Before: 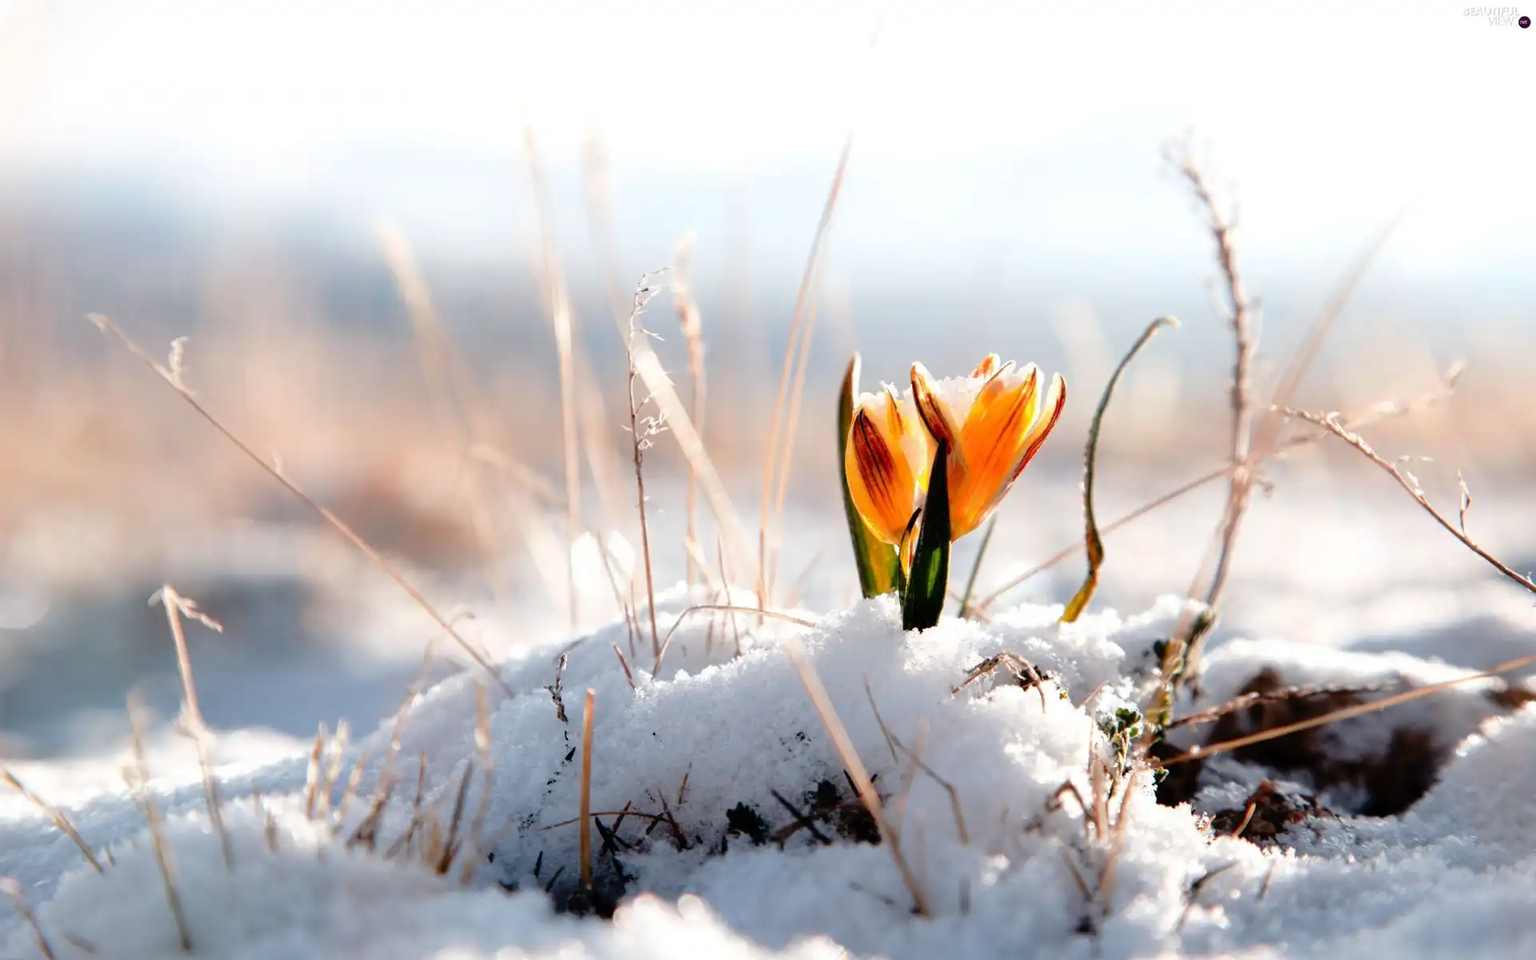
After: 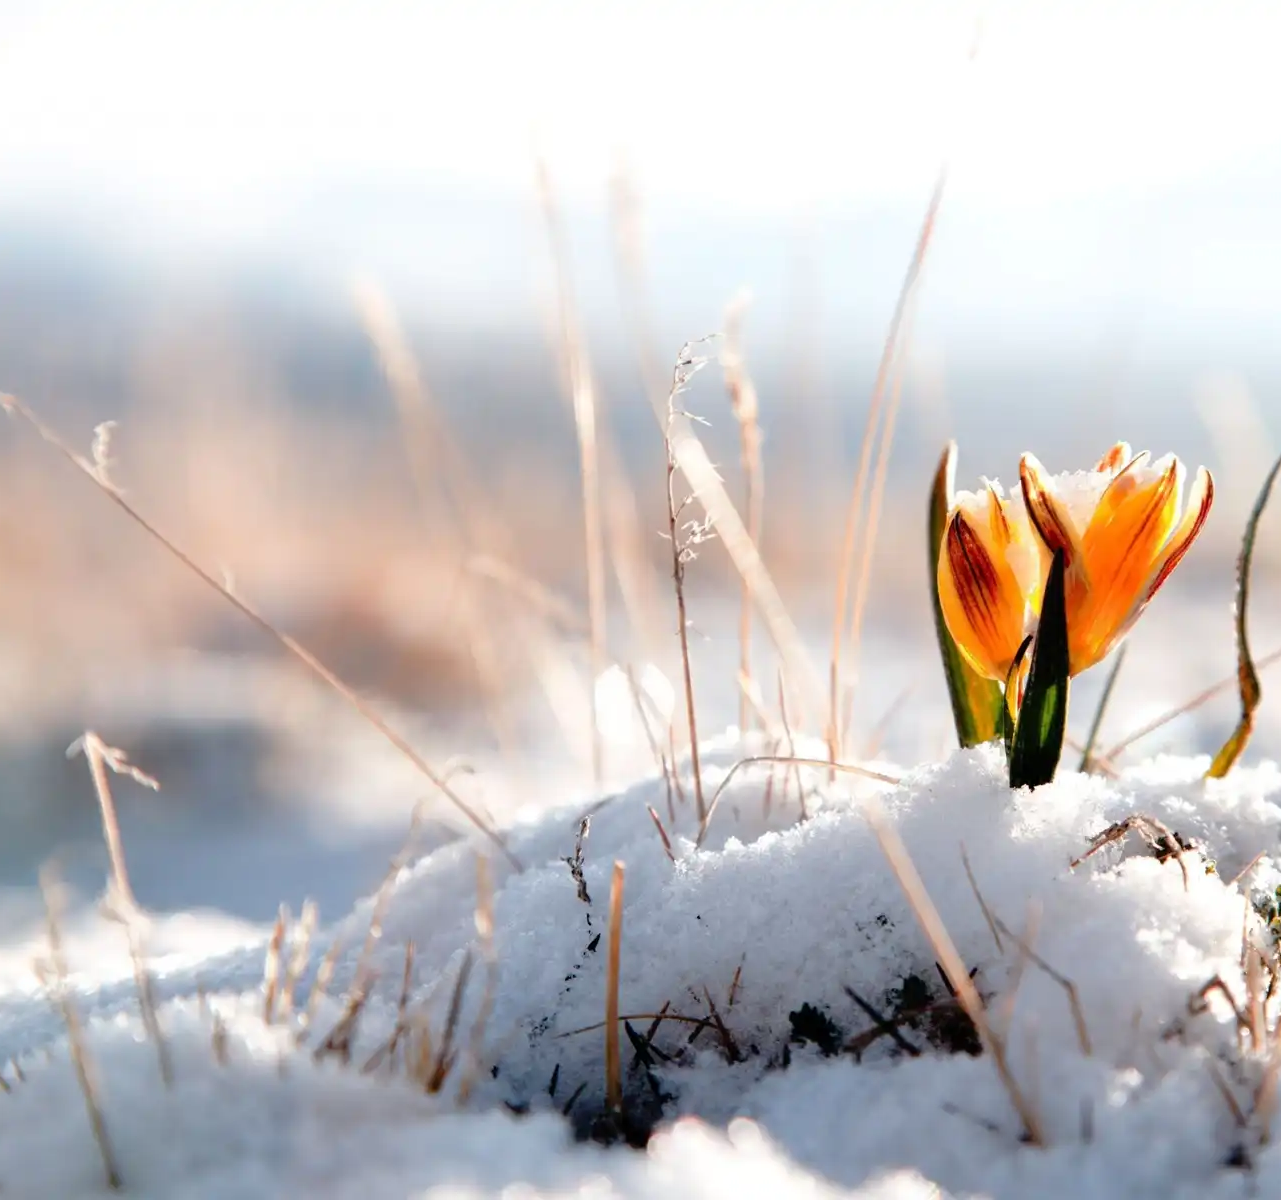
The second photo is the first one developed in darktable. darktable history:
crop and rotate: left 6.234%, right 27.036%
